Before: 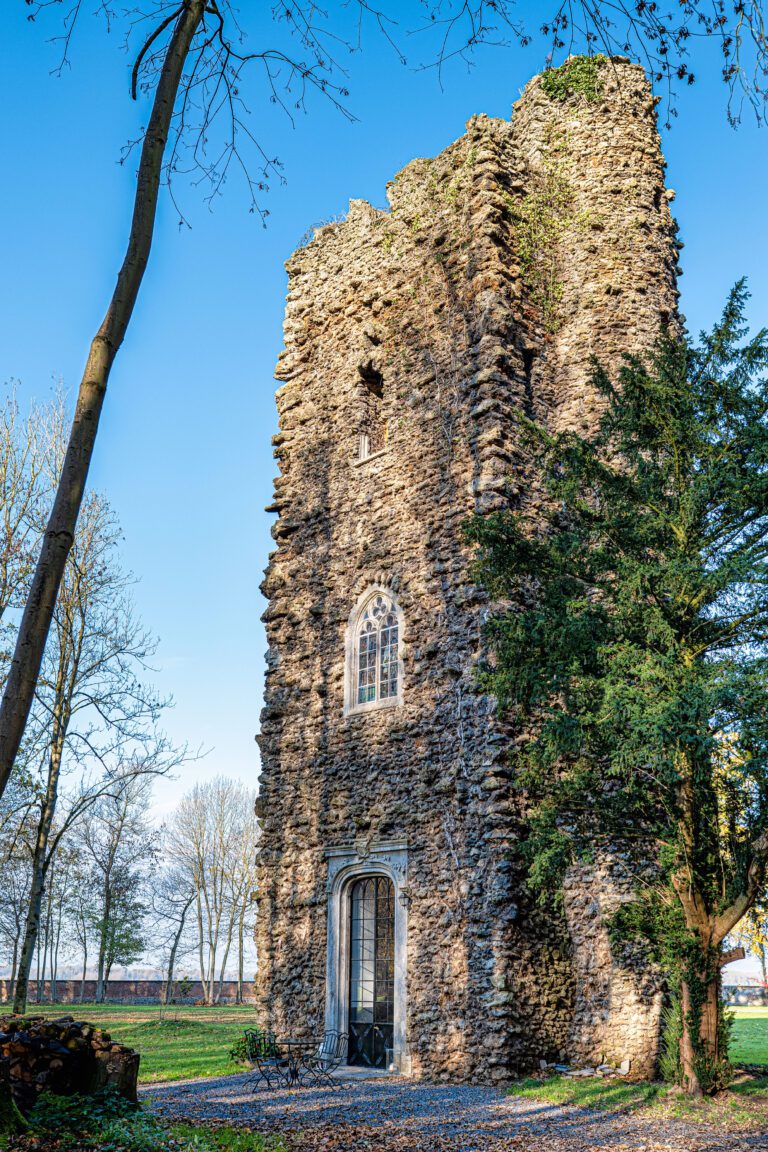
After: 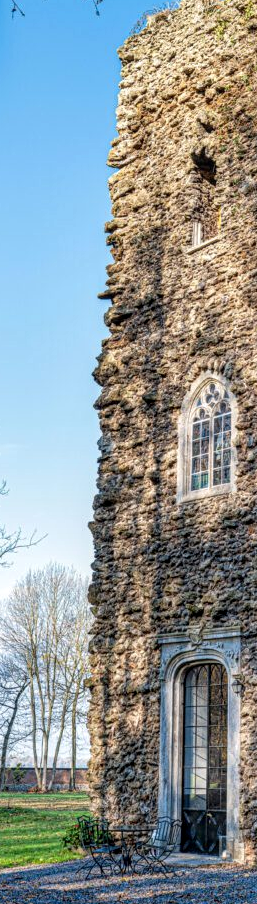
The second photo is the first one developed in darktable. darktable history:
crop and rotate: left 21.77%, top 18.528%, right 44.676%, bottom 2.997%
local contrast: on, module defaults
